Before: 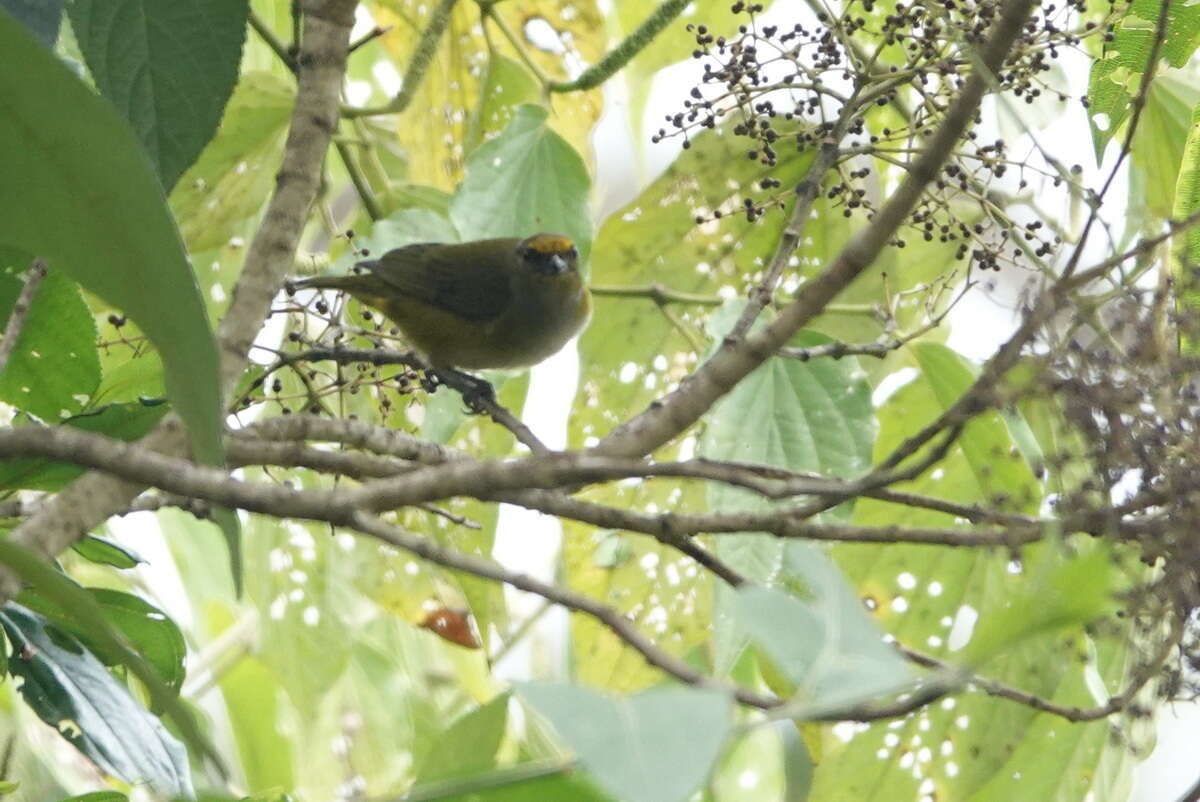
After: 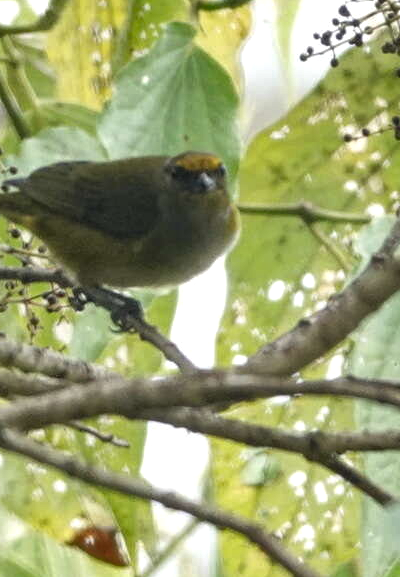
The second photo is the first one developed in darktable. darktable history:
local contrast: highlights 92%, shadows 87%, detail 160%, midtone range 0.2
shadows and highlights: soften with gaussian
crop and rotate: left 29.41%, top 10.332%, right 37.199%, bottom 17.668%
